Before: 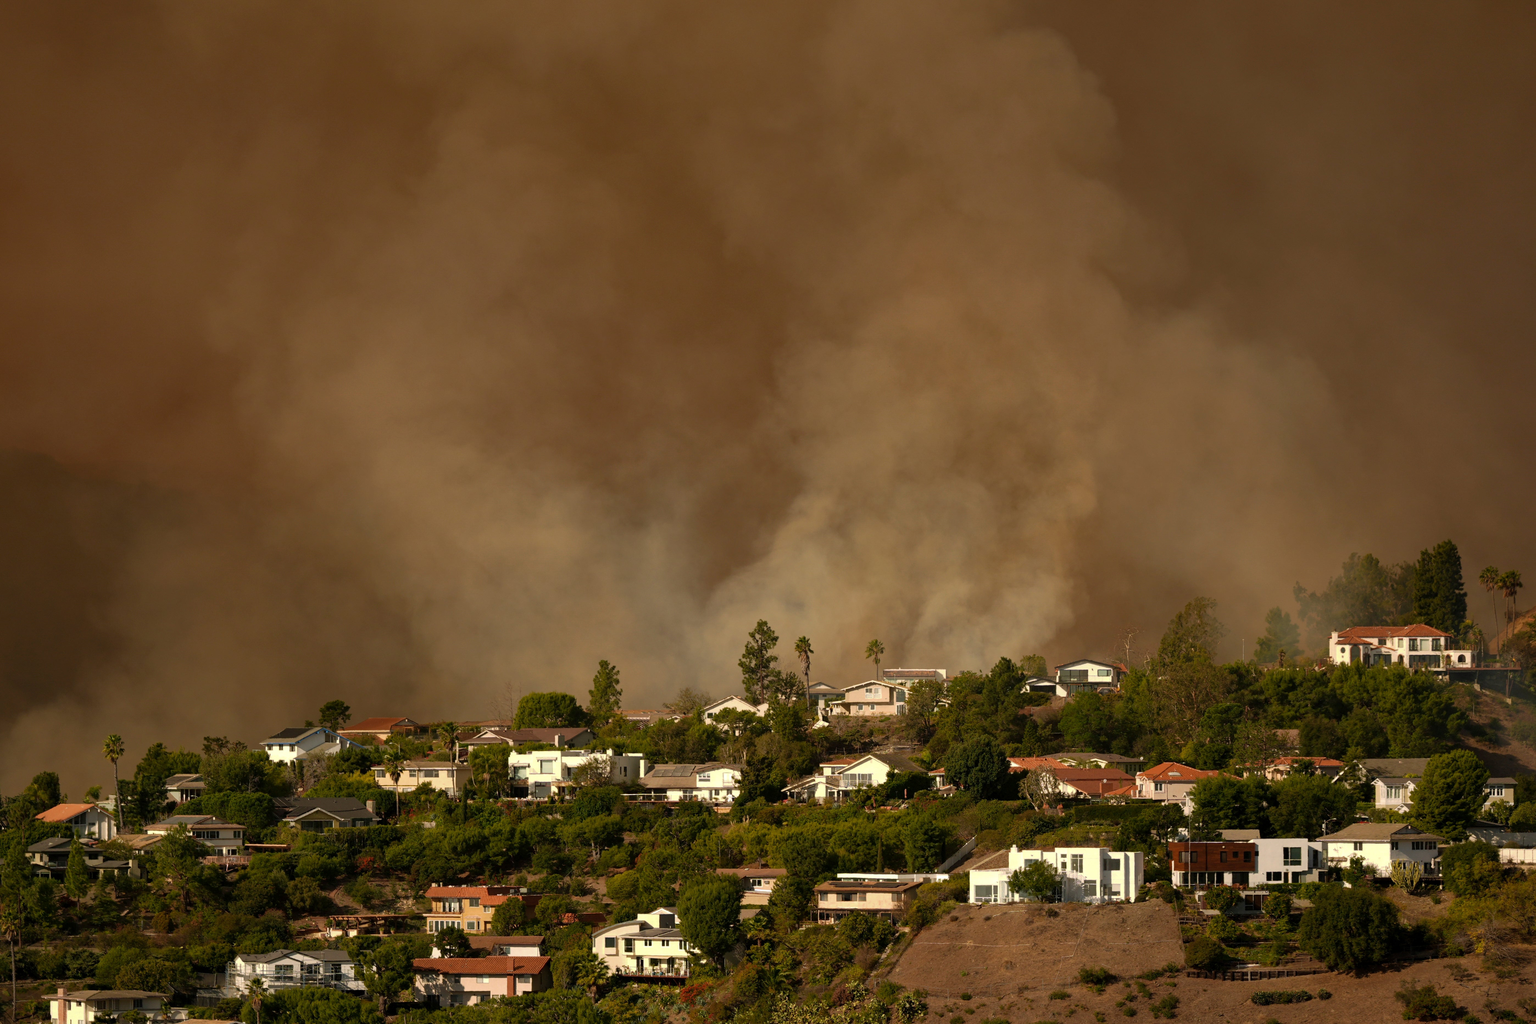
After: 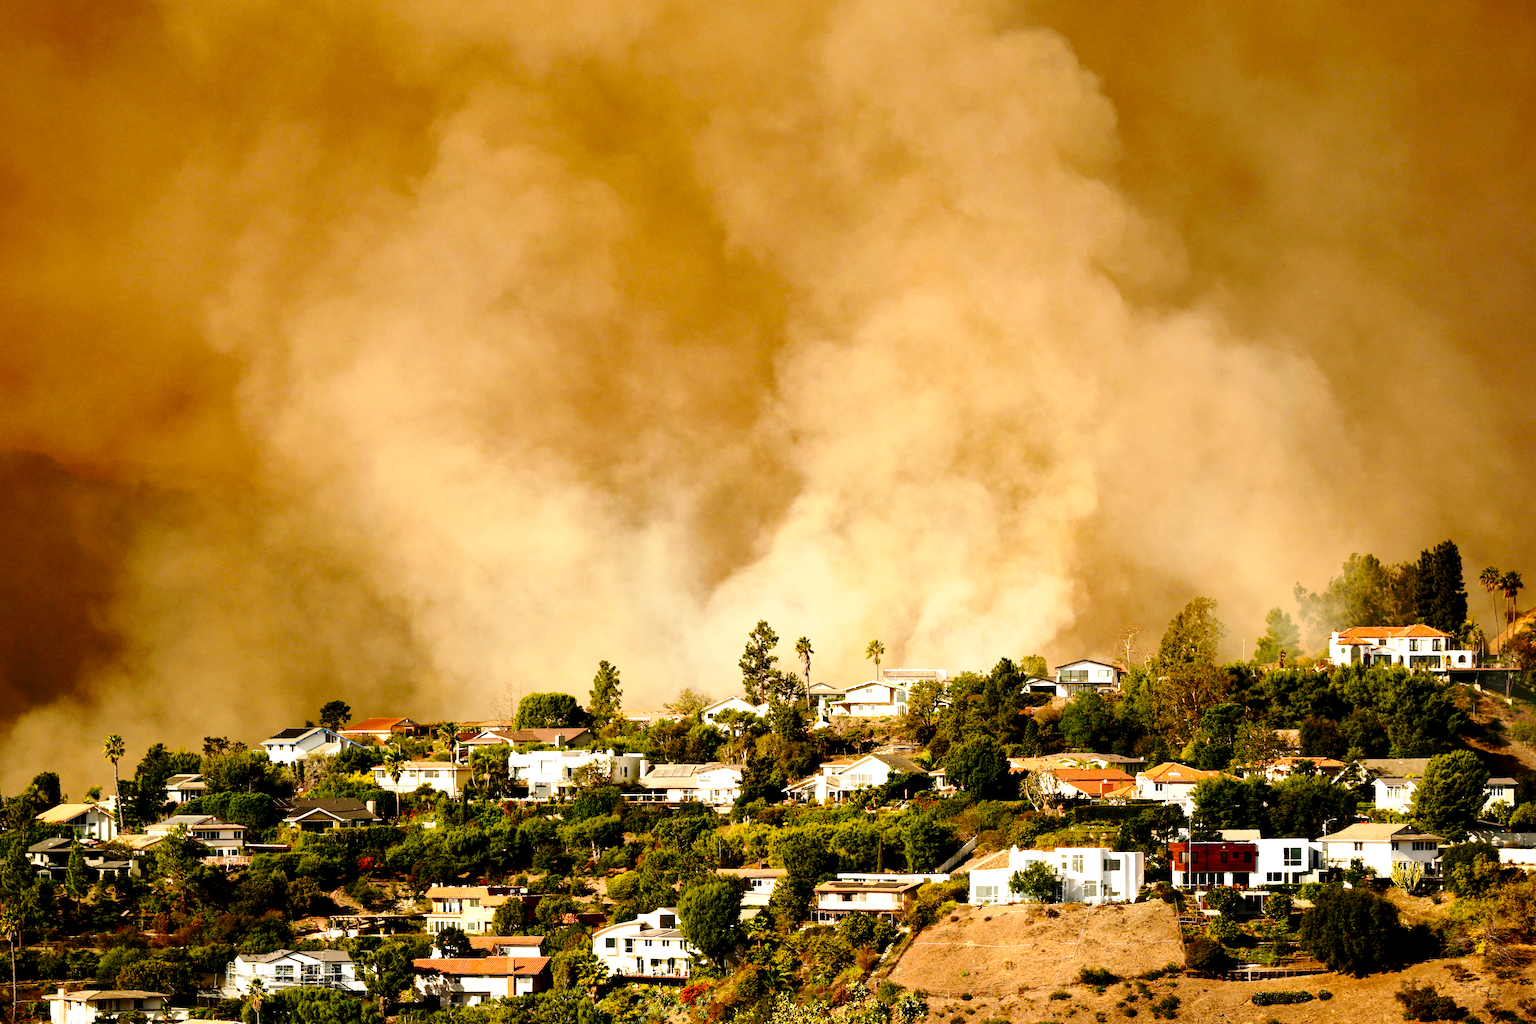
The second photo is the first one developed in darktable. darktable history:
exposure: black level correction 0.011, exposure 1.088 EV, compensate exposure bias true, compensate highlight preservation false
base curve: curves: ch0 [(0, 0) (0.028, 0.03) (0.121, 0.232) (0.46, 0.748) (0.859, 0.968) (1, 1)], preserve colors none
tone curve: curves: ch0 [(0, 0) (0.003, 0.01) (0.011, 0.015) (0.025, 0.023) (0.044, 0.037) (0.069, 0.055) (0.1, 0.08) (0.136, 0.114) (0.177, 0.155) (0.224, 0.201) (0.277, 0.254) (0.335, 0.319) (0.399, 0.387) (0.468, 0.459) (0.543, 0.544) (0.623, 0.634) (0.709, 0.731) (0.801, 0.827) (0.898, 0.921) (1, 1)], color space Lab, independent channels, preserve colors none
tone equalizer: -8 EV -0.417 EV, -7 EV -0.389 EV, -6 EV -0.333 EV, -5 EV -0.222 EV, -3 EV 0.222 EV, -2 EV 0.333 EV, -1 EV 0.389 EV, +0 EV 0.417 EV, edges refinement/feathering 500, mask exposure compensation -1.57 EV, preserve details no
